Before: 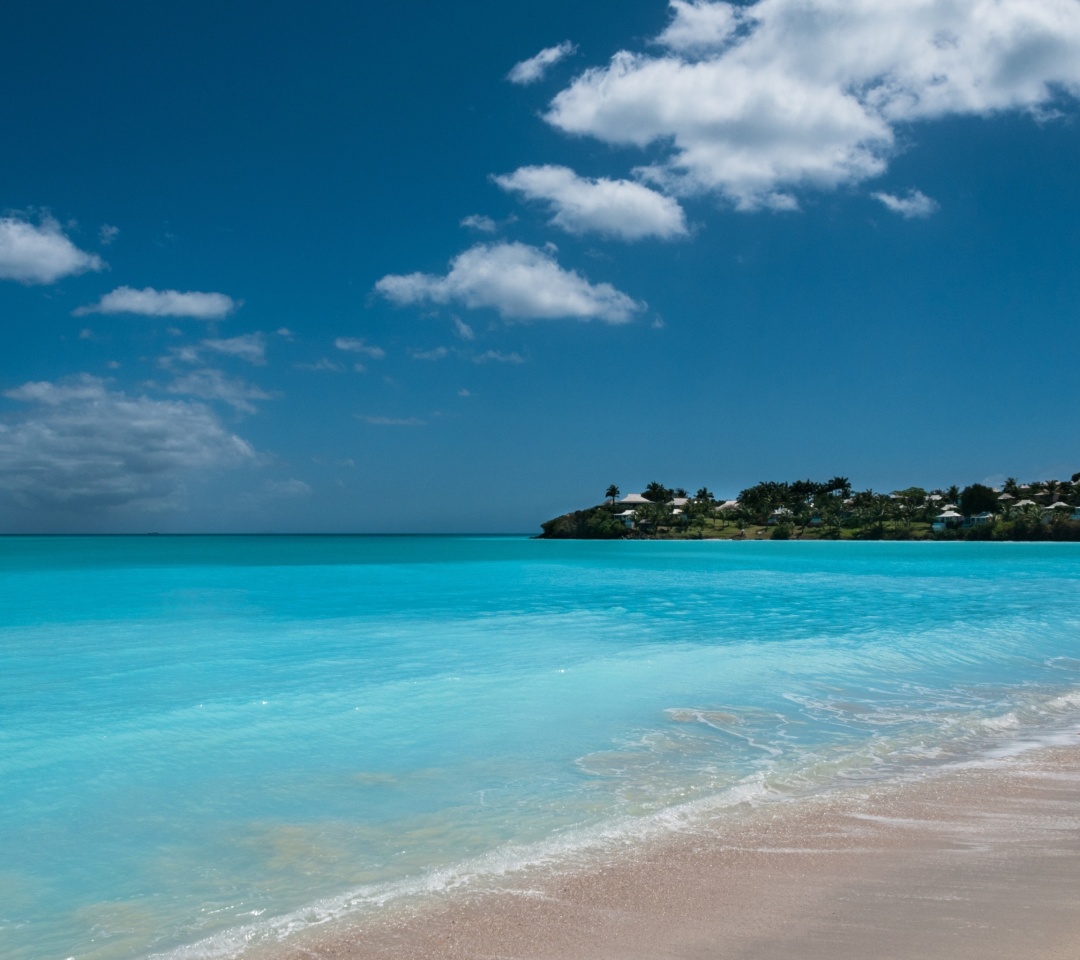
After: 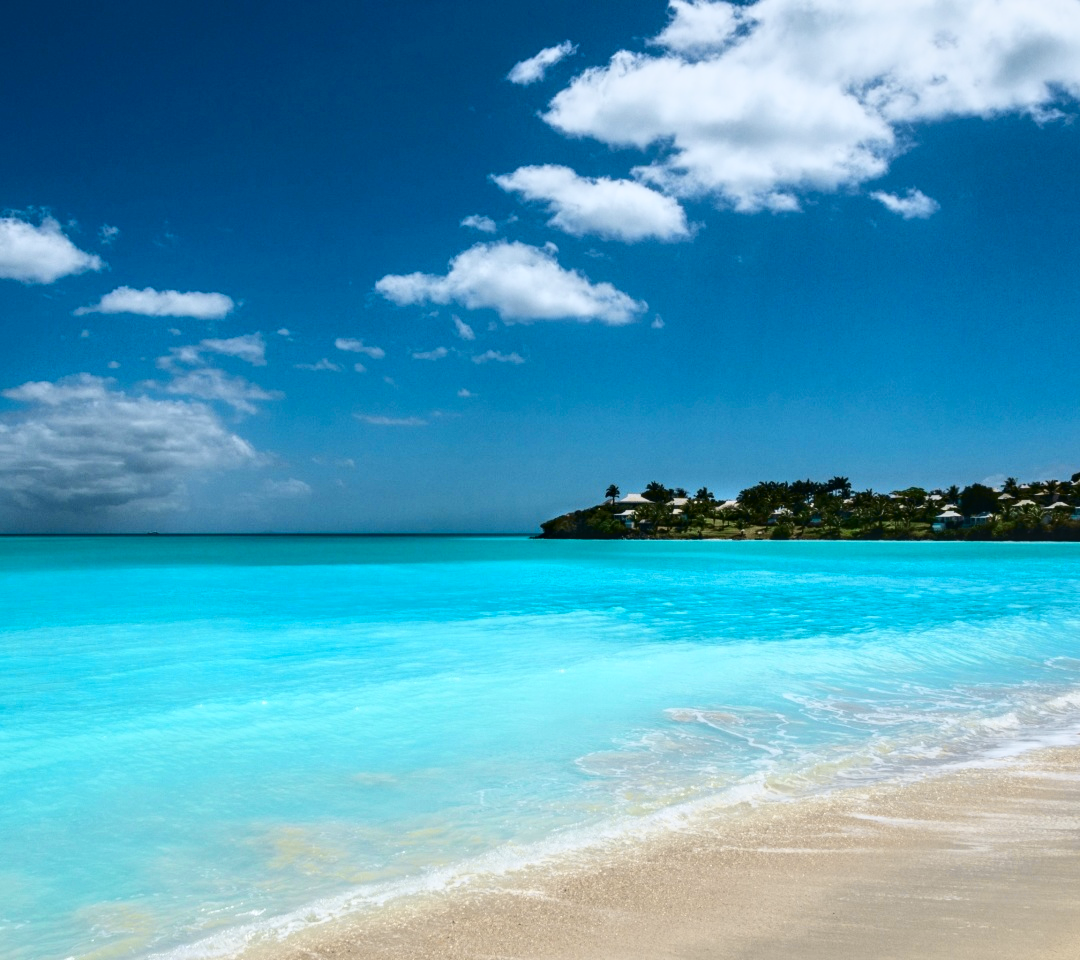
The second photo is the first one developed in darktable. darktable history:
local contrast: on, module defaults
tone curve: curves: ch0 [(0.003, 0.023) (0.071, 0.052) (0.249, 0.201) (0.466, 0.557) (0.625, 0.761) (0.783, 0.9) (0.994, 0.968)]; ch1 [(0, 0) (0.262, 0.227) (0.417, 0.386) (0.469, 0.467) (0.502, 0.498) (0.531, 0.521) (0.576, 0.586) (0.612, 0.634) (0.634, 0.68) (0.686, 0.728) (0.994, 0.987)]; ch2 [(0, 0) (0.262, 0.188) (0.385, 0.353) (0.427, 0.424) (0.495, 0.493) (0.518, 0.544) (0.55, 0.579) (0.595, 0.621) (0.644, 0.748) (1, 1)], color space Lab, independent channels, preserve colors none
